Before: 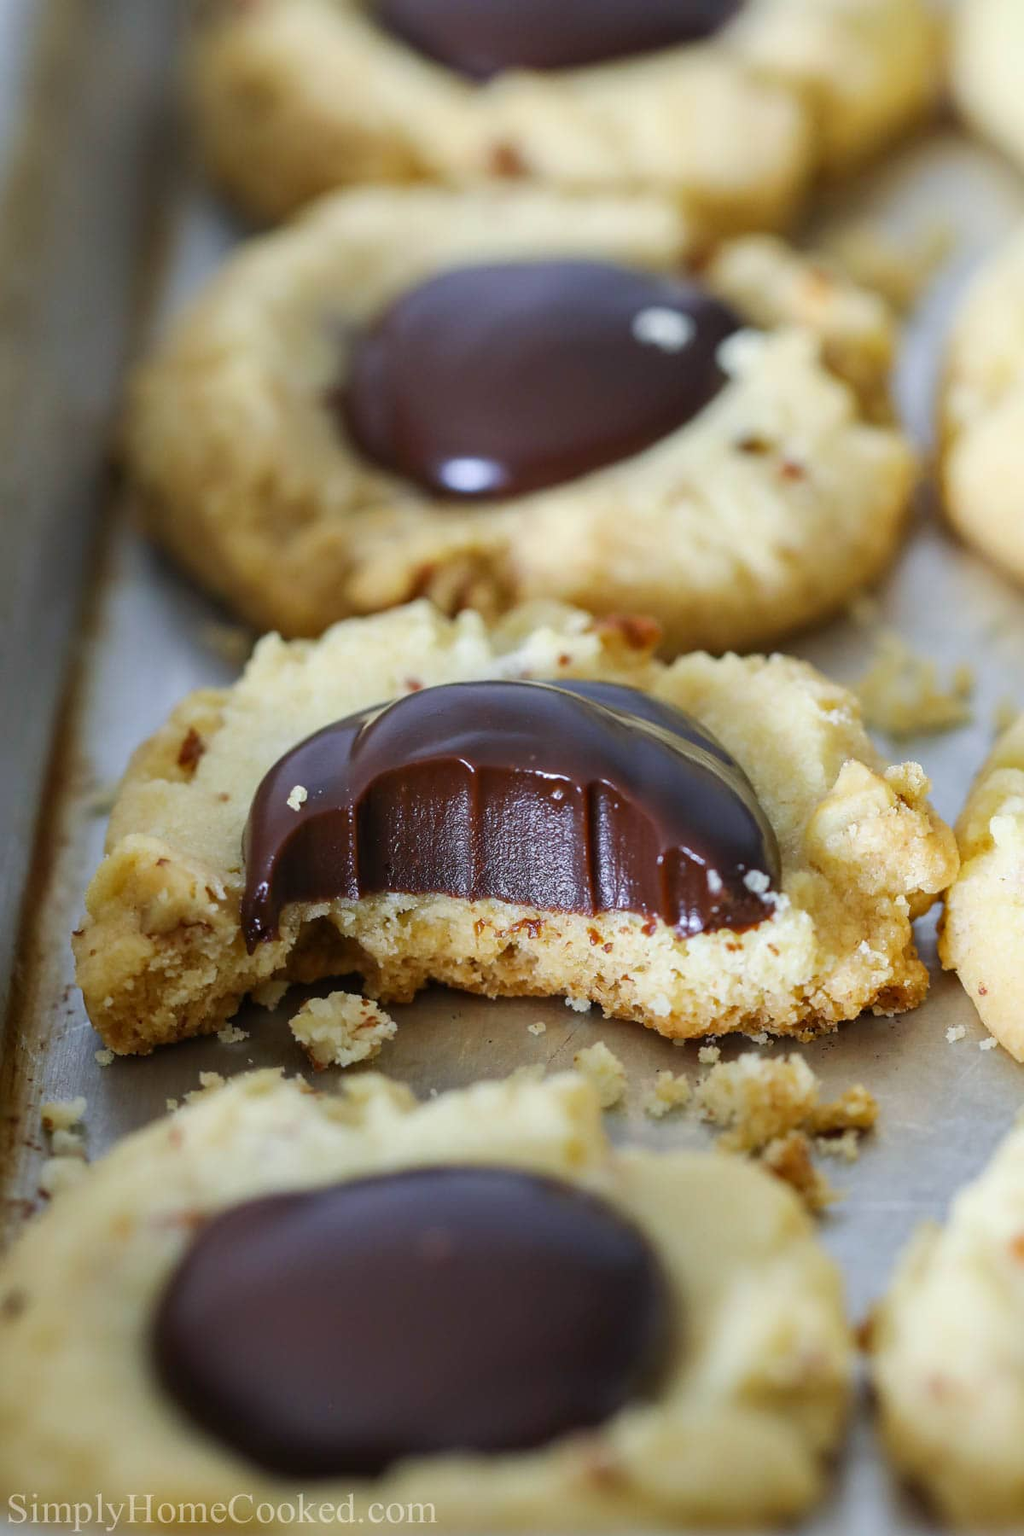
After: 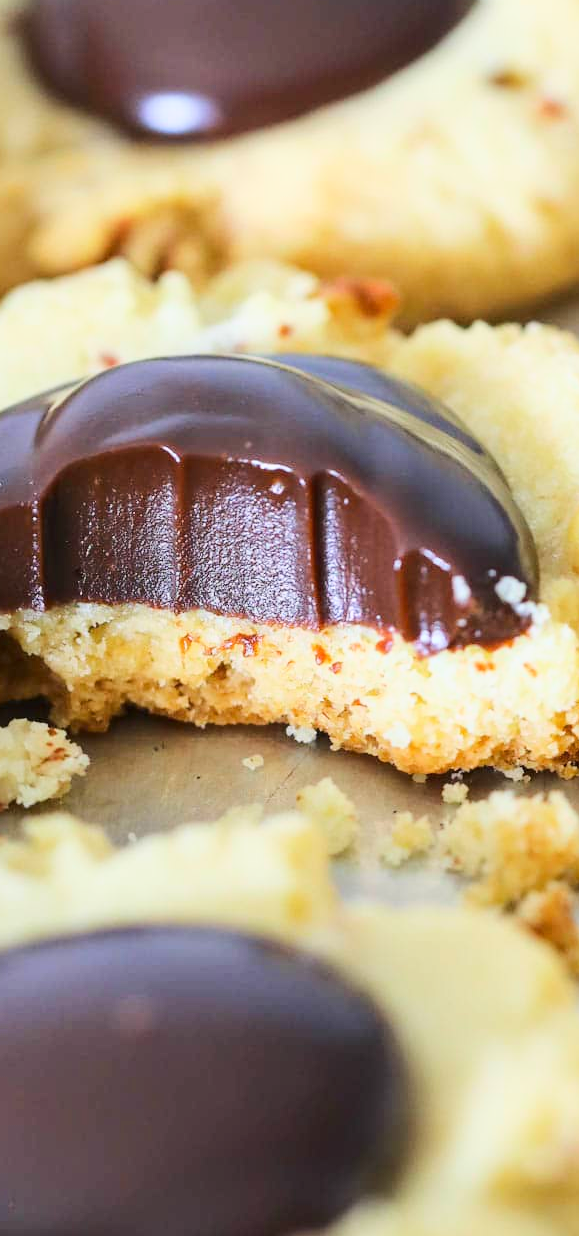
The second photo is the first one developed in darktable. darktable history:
crop: left 31.379%, top 24.658%, right 20.326%, bottom 6.628%
base curve: curves: ch0 [(0, 0) (0.025, 0.046) (0.112, 0.277) (0.467, 0.74) (0.814, 0.929) (1, 0.942)]
